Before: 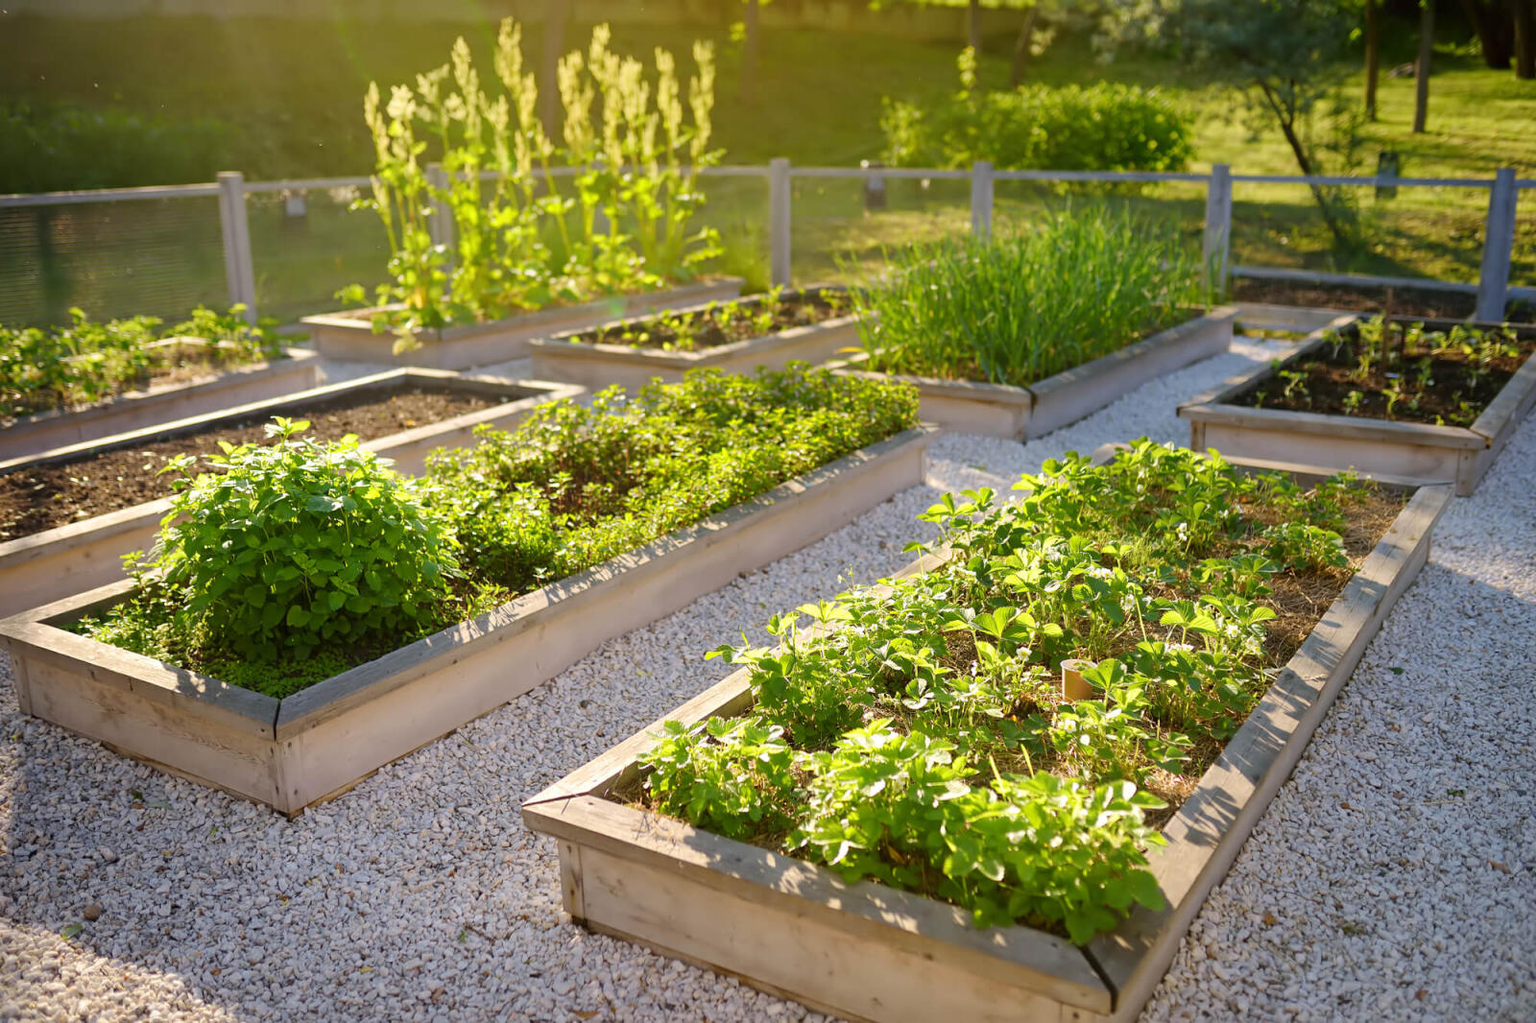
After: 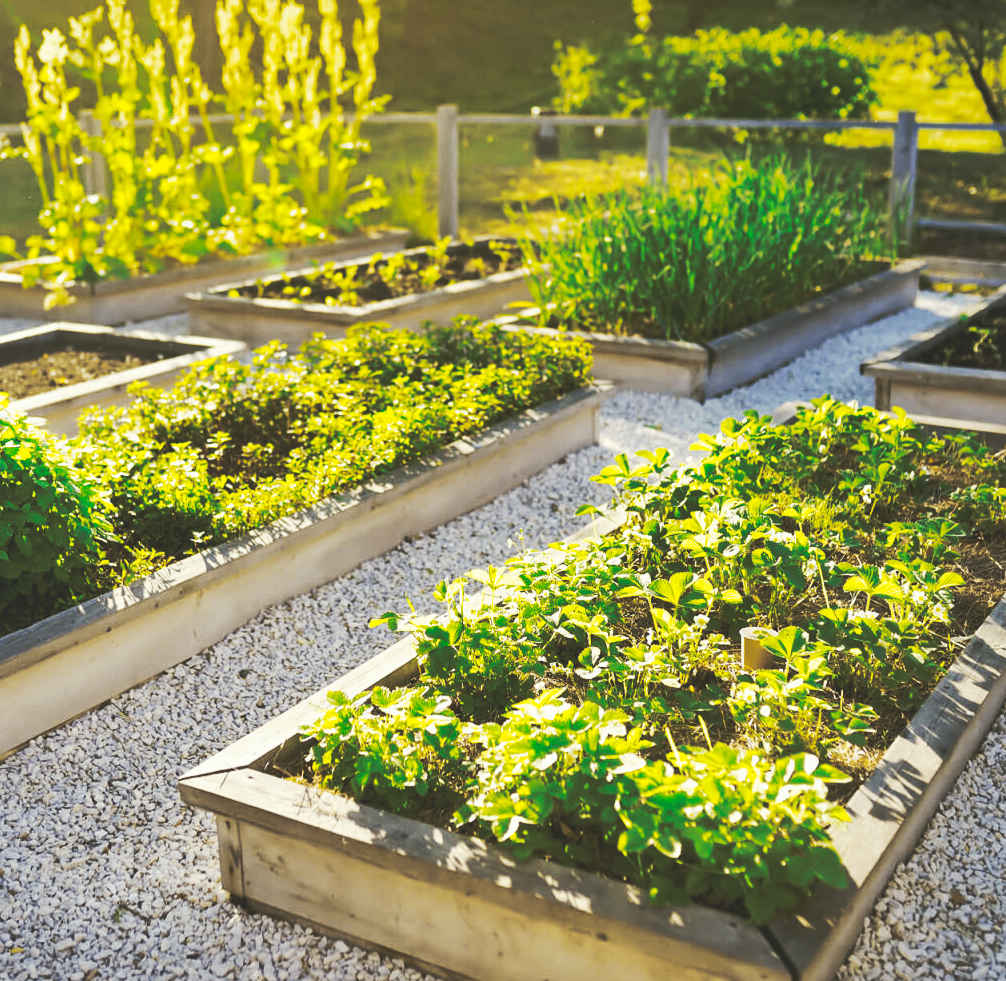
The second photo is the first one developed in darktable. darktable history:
exposure: black level correction 0.009, exposure -0.639 EV, compensate exposure bias true, compensate highlight preservation false
shadows and highlights: on, module defaults
crop and rotate: left 22.873%, top 5.638%, right 14.238%, bottom 2.294%
base curve: curves: ch0 [(0, 0.015) (0.085, 0.116) (0.134, 0.298) (0.19, 0.545) (0.296, 0.764) (0.599, 0.982) (1, 1)], preserve colors none
tone curve: curves: ch1 [(0, 0) (0.173, 0.145) (0.467, 0.477) (0.808, 0.611) (1, 1)]; ch2 [(0, 0) (0.255, 0.314) (0.498, 0.509) (0.694, 0.64) (1, 1)], color space Lab, independent channels, preserve colors none
